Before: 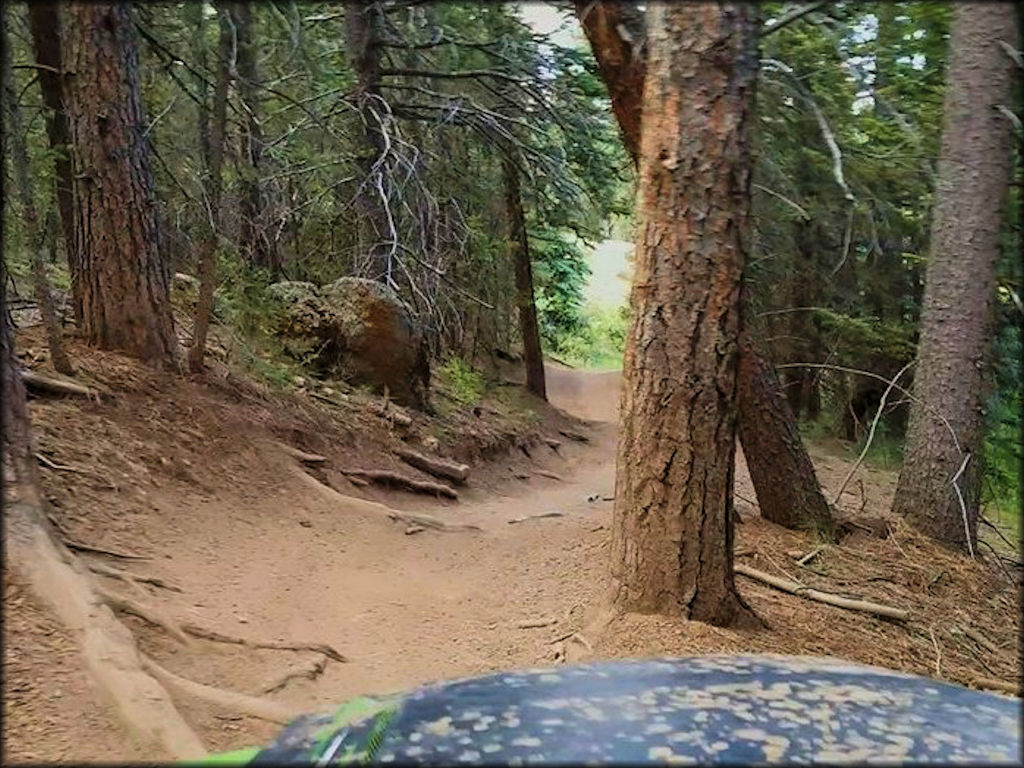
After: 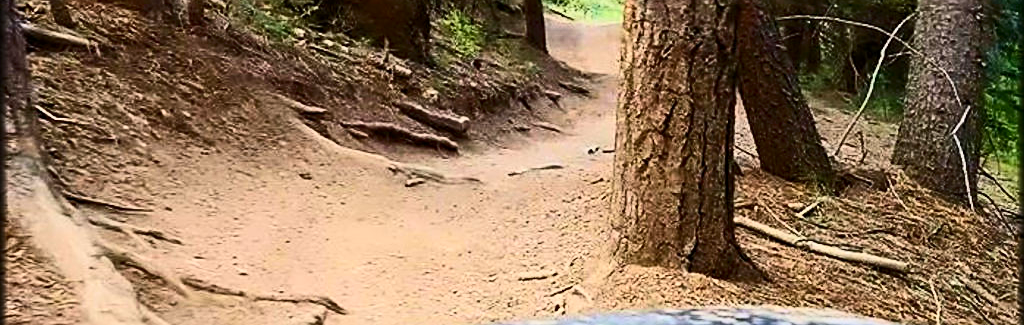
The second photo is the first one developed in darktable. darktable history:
contrast brightness saturation: contrast 0.402, brightness 0.102, saturation 0.207
crop: top 45.41%, bottom 12.252%
sharpen: on, module defaults
